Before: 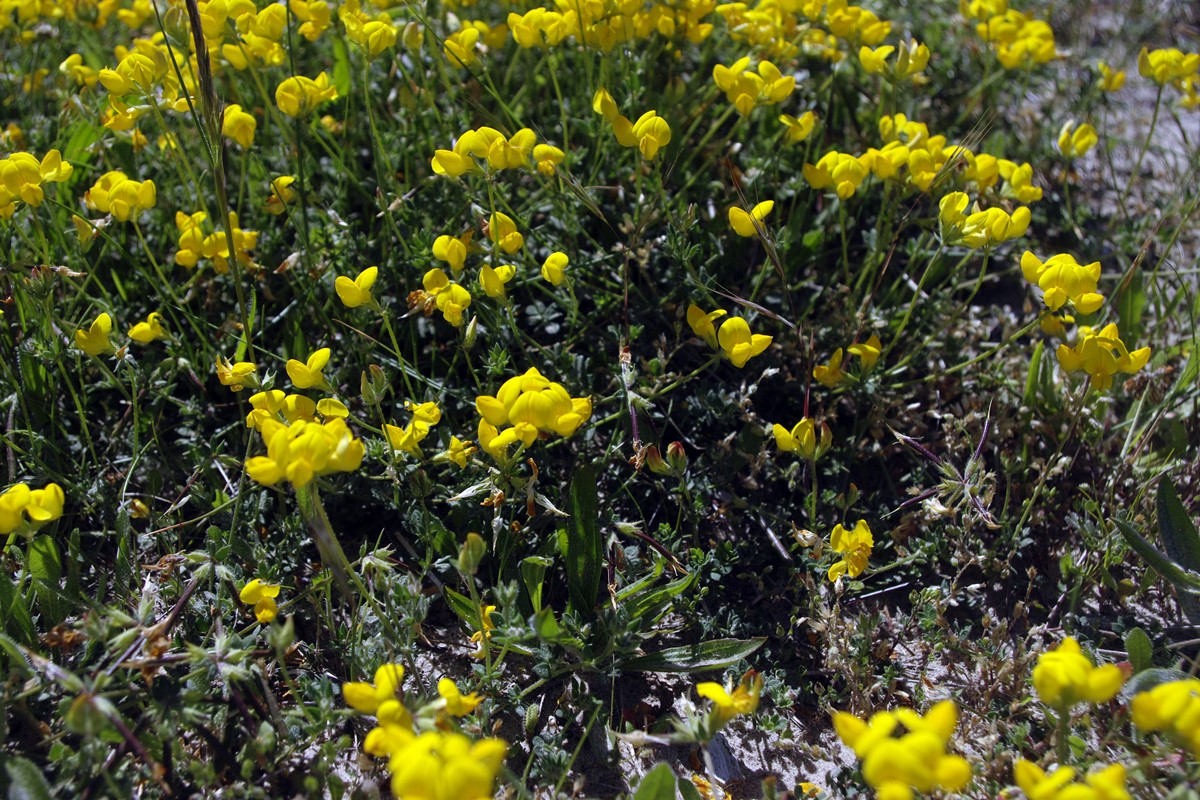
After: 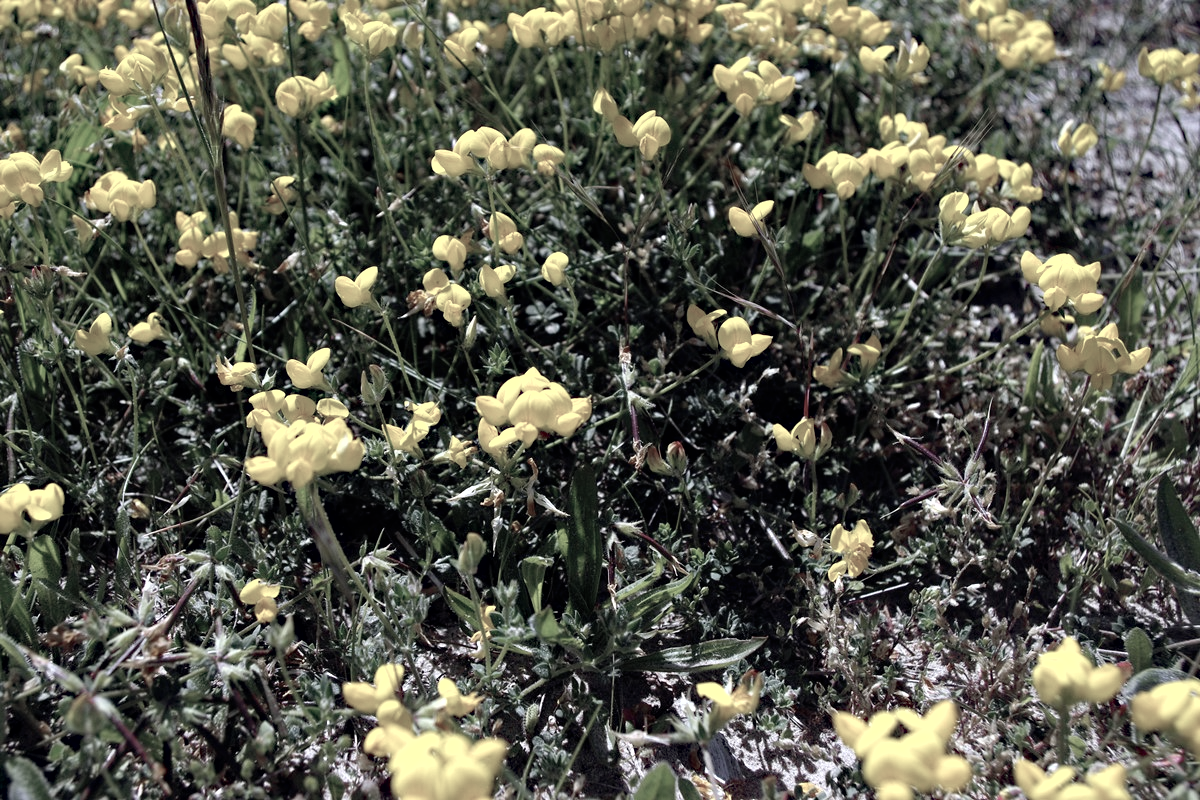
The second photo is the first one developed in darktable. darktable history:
exposure: black level correction 0, exposure 0.5 EV, compensate highlight preservation false
shadows and highlights: radius 125.46, shadows 30.51, highlights -30.51, low approximation 0.01, soften with gaussian
haze removal: strength 0.29, distance 0.25, compatibility mode true, adaptive false
color zones: curves: ch1 [(0, 0.34) (0.143, 0.164) (0.286, 0.152) (0.429, 0.176) (0.571, 0.173) (0.714, 0.188) (0.857, 0.199) (1, 0.34)]
